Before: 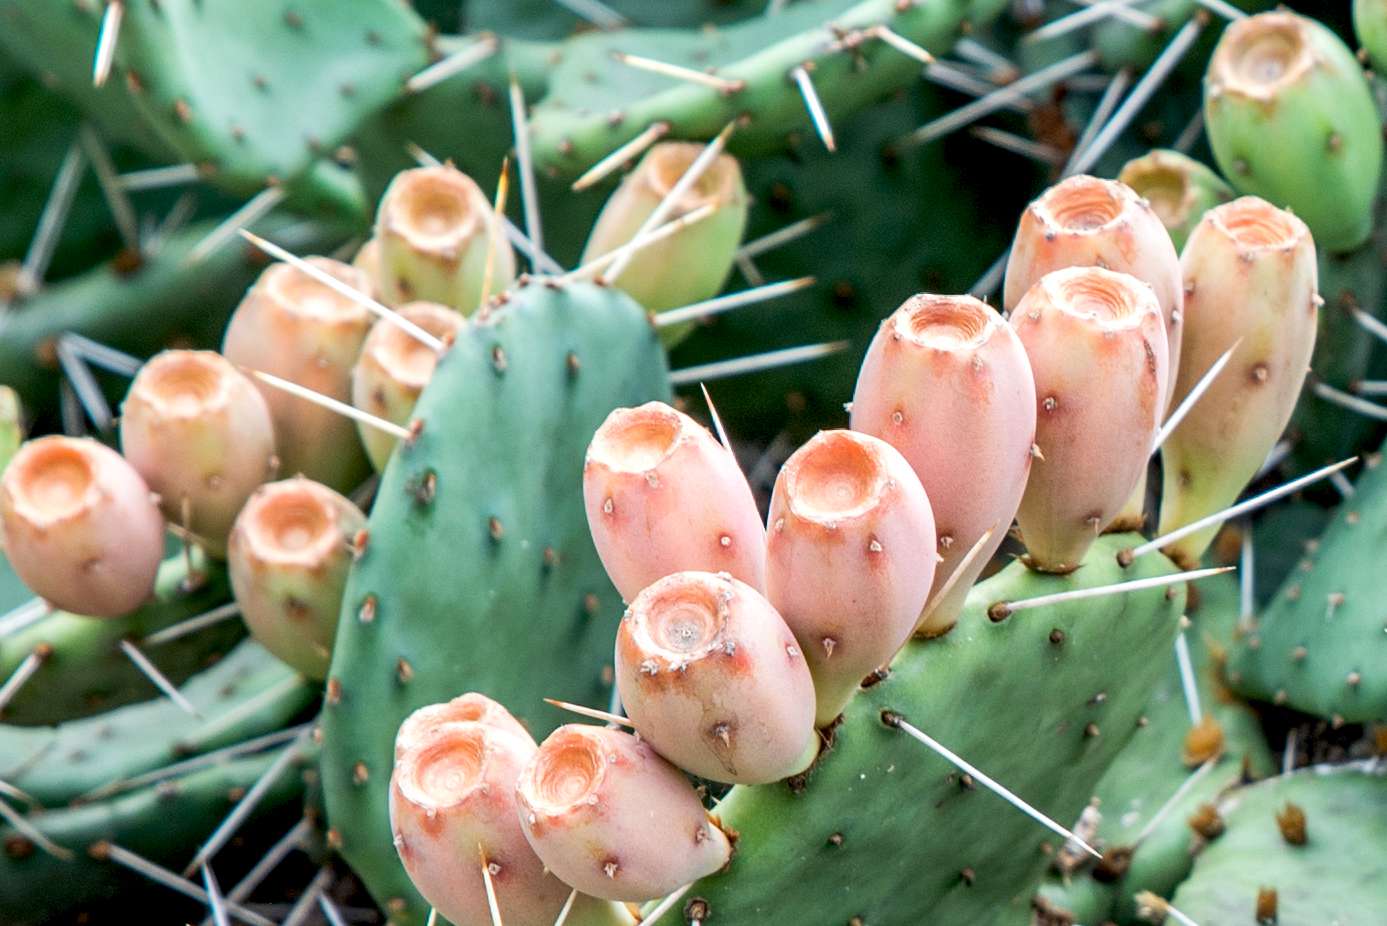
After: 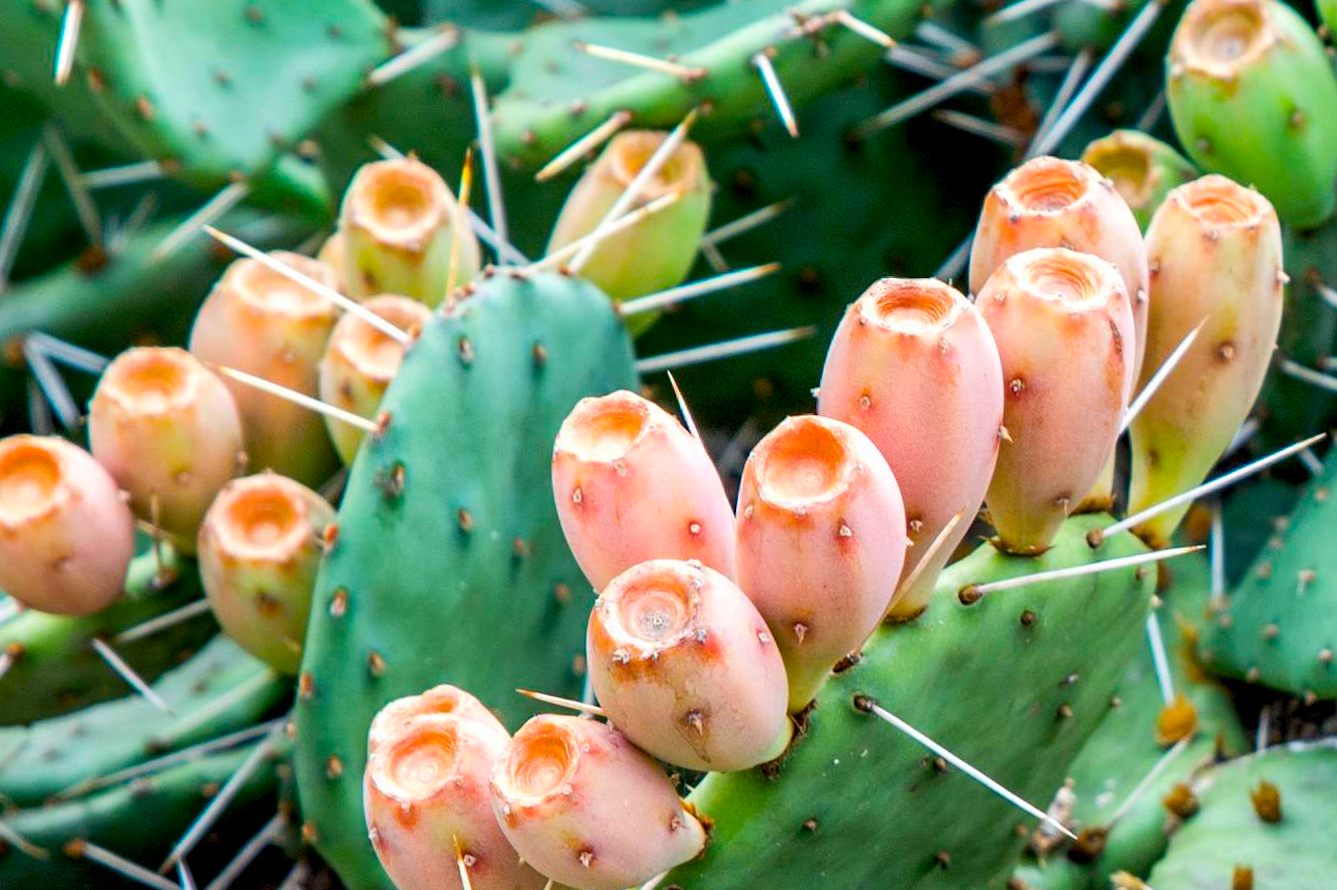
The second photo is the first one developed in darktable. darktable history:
crop and rotate: left 1.774%, right 0.633%, bottom 1.28%
rotate and perspective: rotation -1°, crop left 0.011, crop right 0.989, crop top 0.025, crop bottom 0.975
color balance rgb: linear chroma grading › global chroma 15%, perceptual saturation grading › global saturation 30%
